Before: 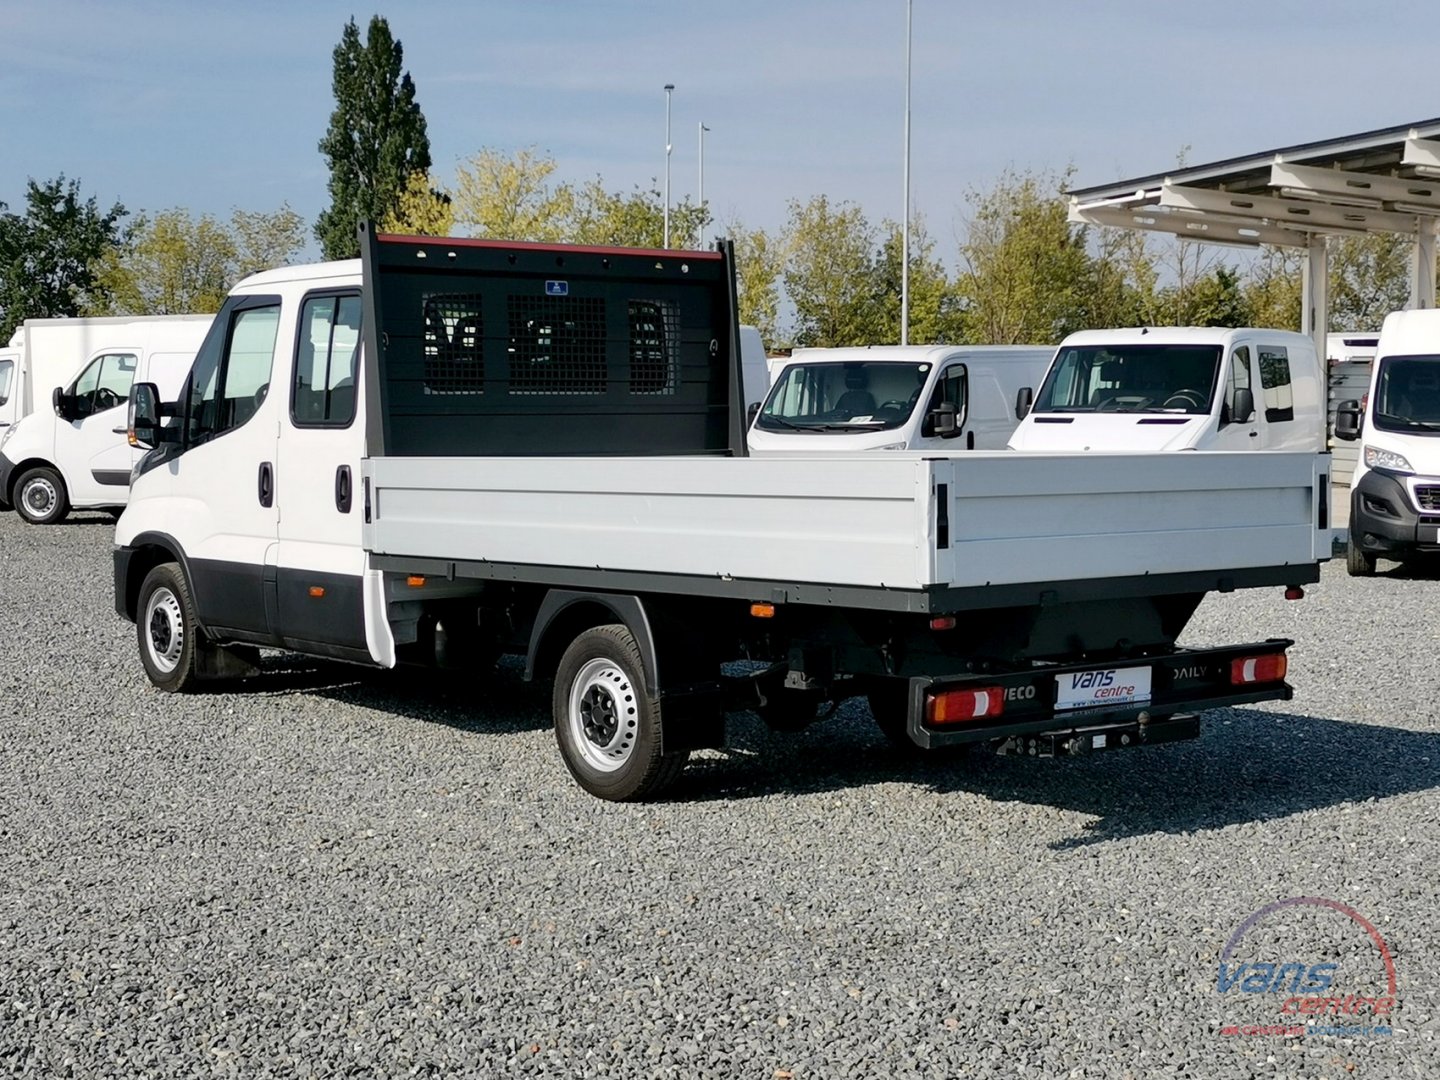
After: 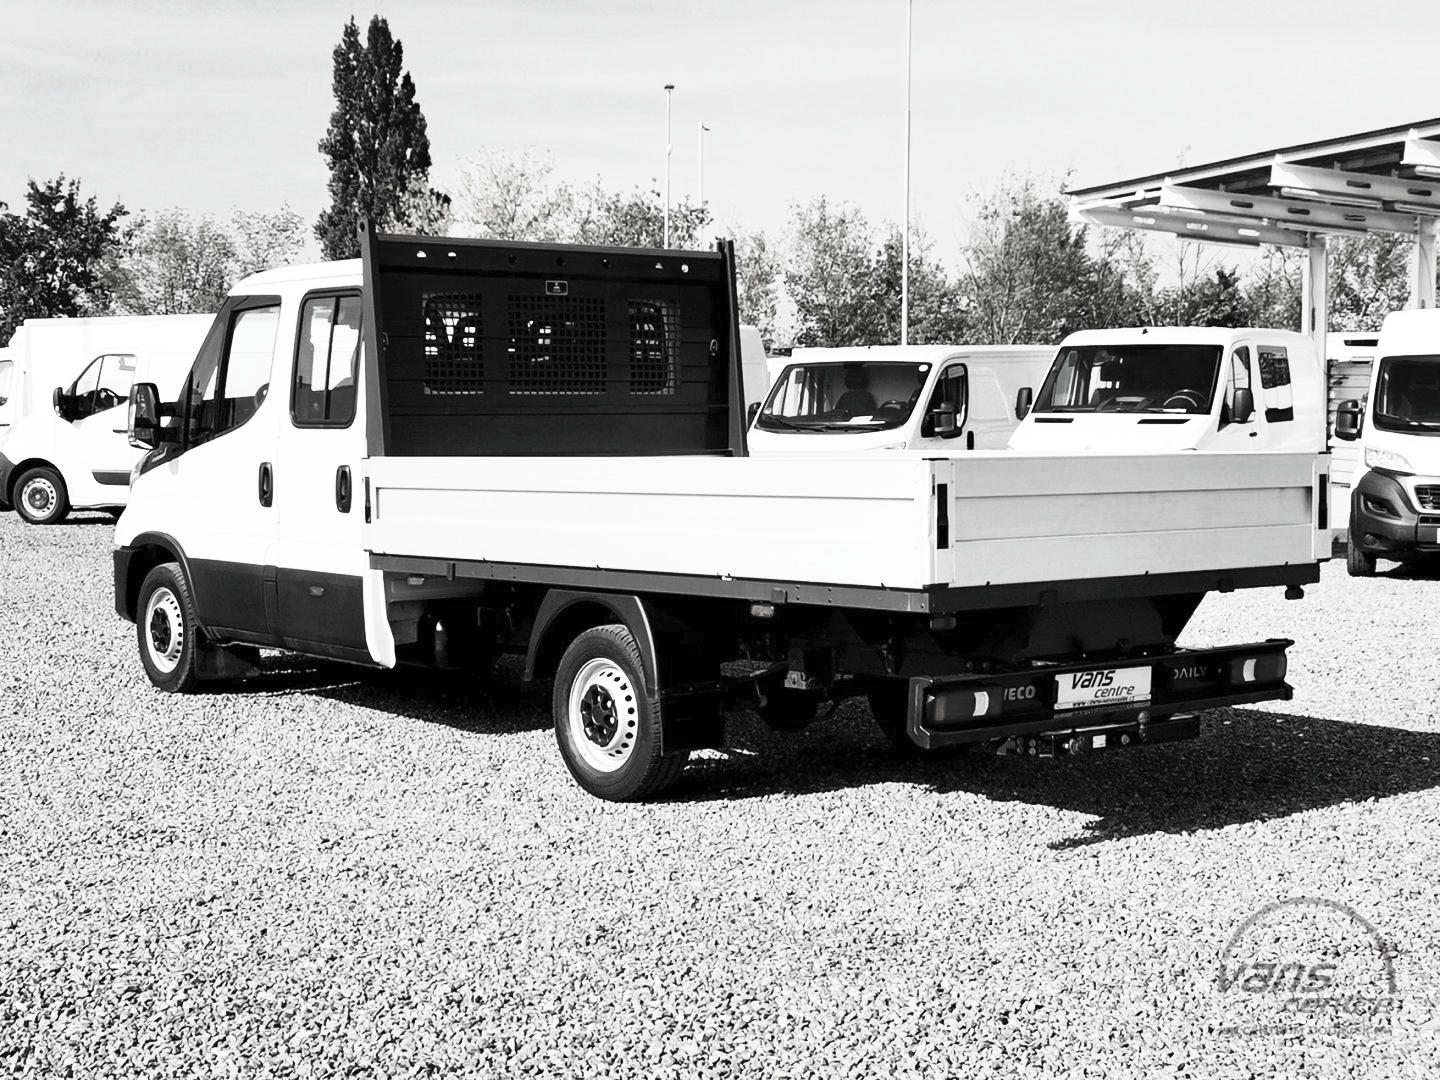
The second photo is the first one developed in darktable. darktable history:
color balance rgb: perceptual saturation grading › global saturation 29.695%, global vibrance 16.746%, saturation formula JzAzBz (2021)
contrast brightness saturation: contrast 0.546, brightness 0.47, saturation -0.986
